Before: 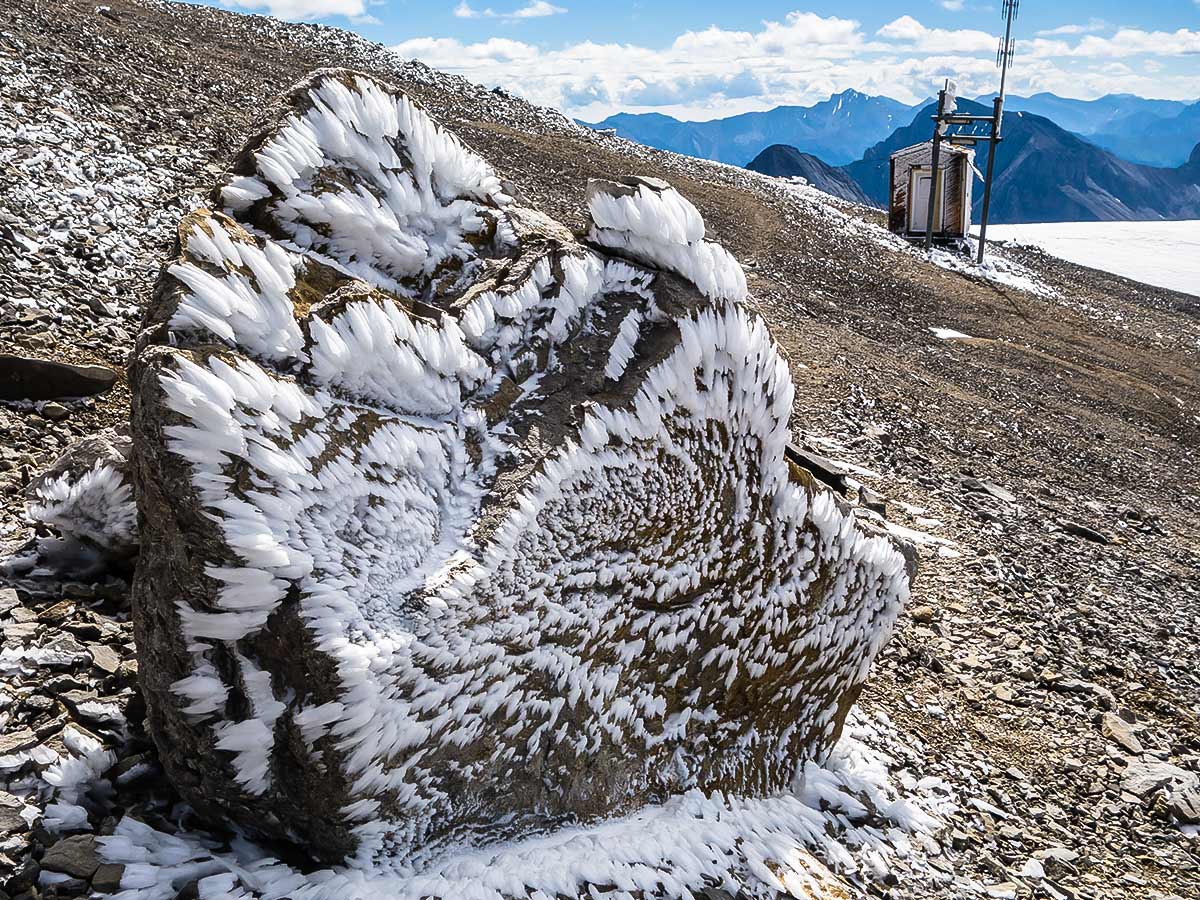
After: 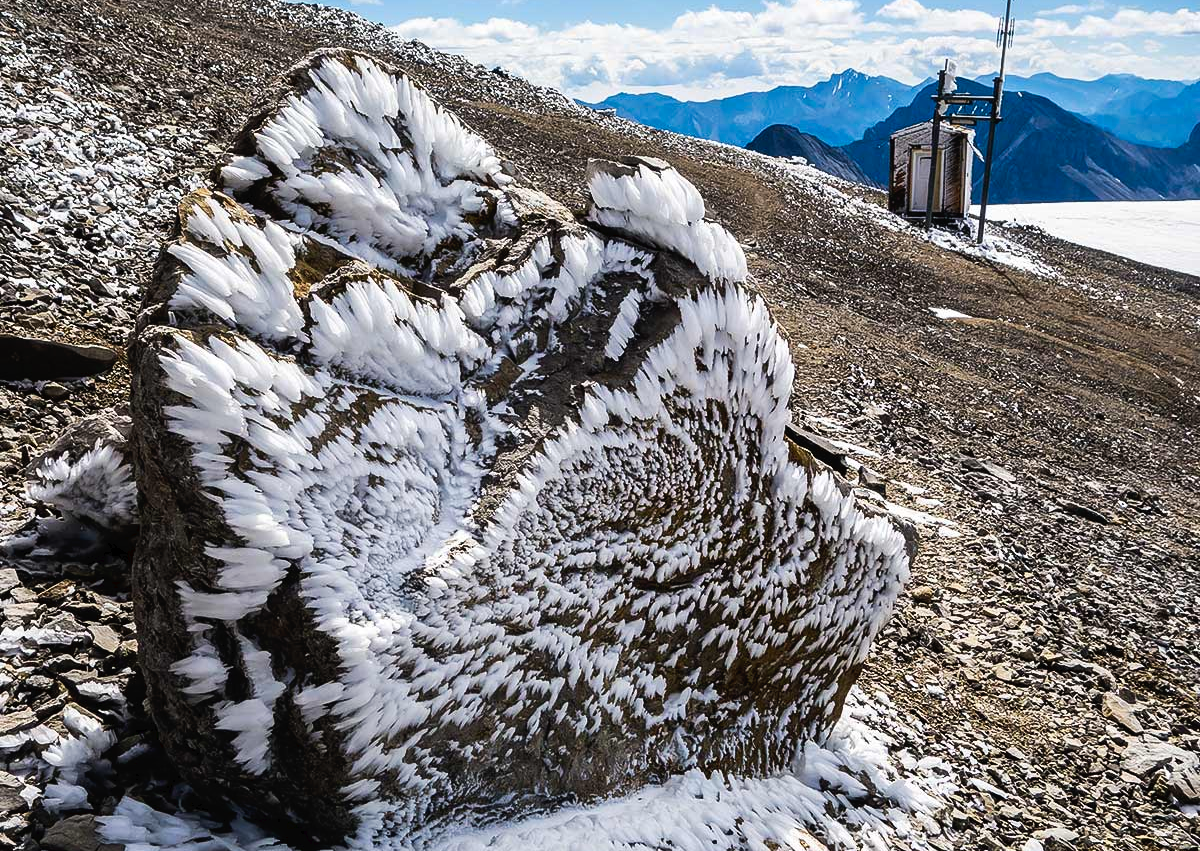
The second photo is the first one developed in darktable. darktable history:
crop and rotate: top 2.228%, bottom 3.148%
tone curve: curves: ch0 [(0, 0) (0.003, 0.019) (0.011, 0.019) (0.025, 0.022) (0.044, 0.026) (0.069, 0.032) (0.1, 0.052) (0.136, 0.081) (0.177, 0.123) (0.224, 0.17) (0.277, 0.219) (0.335, 0.276) (0.399, 0.344) (0.468, 0.421) (0.543, 0.508) (0.623, 0.604) (0.709, 0.705) (0.801, 0.797) (0.898, 0.894) (1, 1)], preserve colors none
